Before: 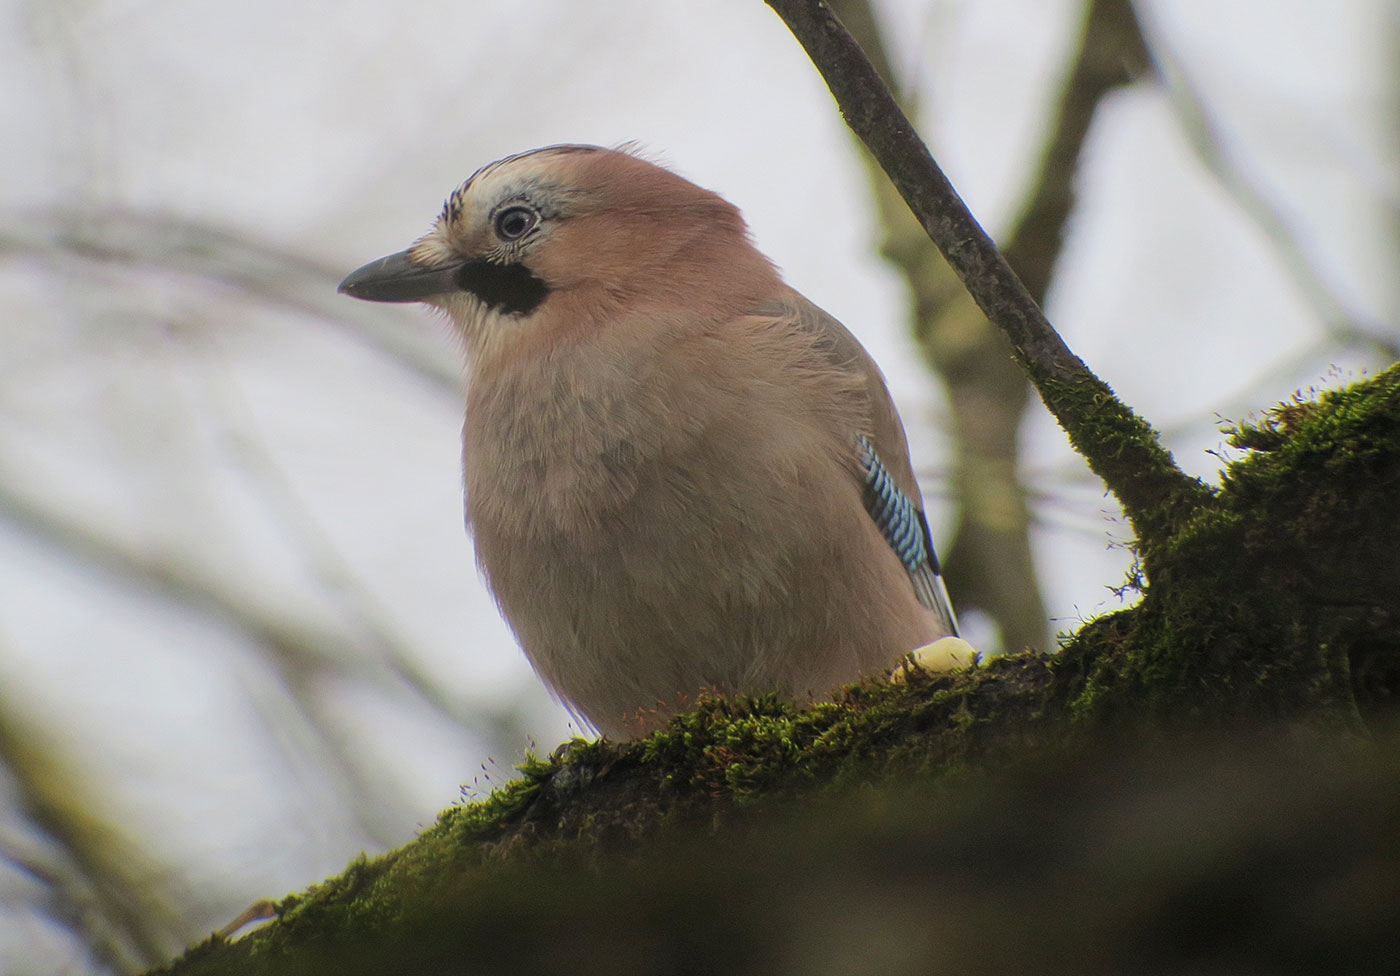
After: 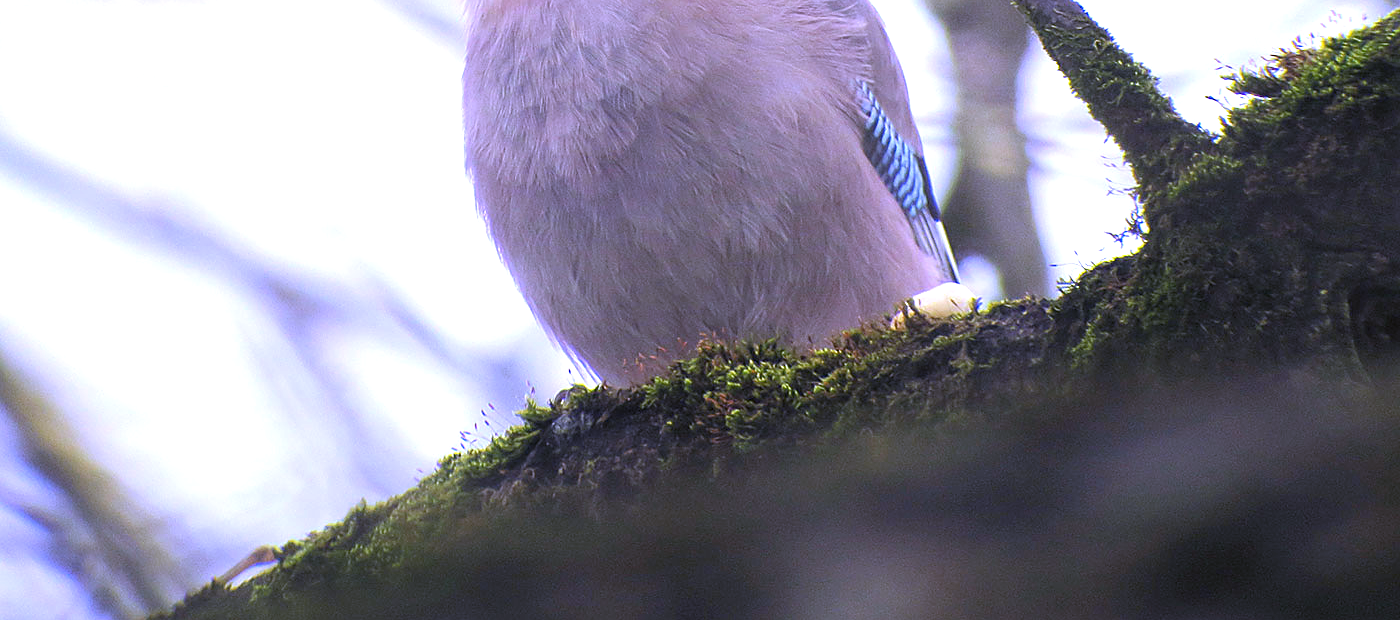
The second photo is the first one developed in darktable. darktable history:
exposure: exposure 1 EV, compensate highlight preservation false
crop and rotate: top 36.435%
white balance: red 0.98, blue 1.61
sharpen: radius 1.864, amount 0.398, threshold 1.271
